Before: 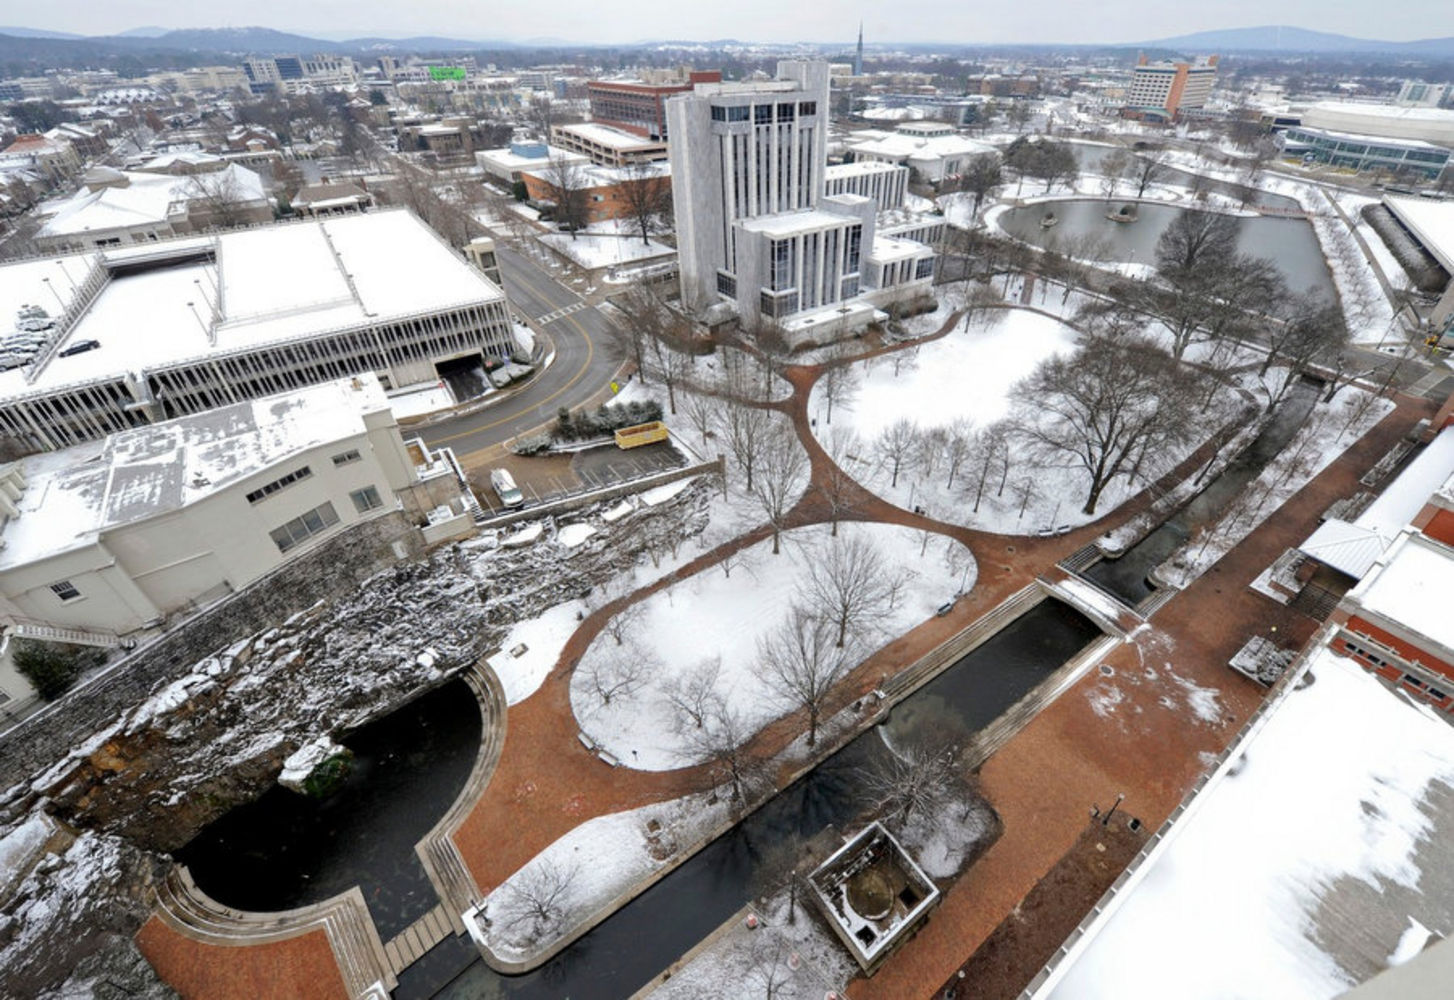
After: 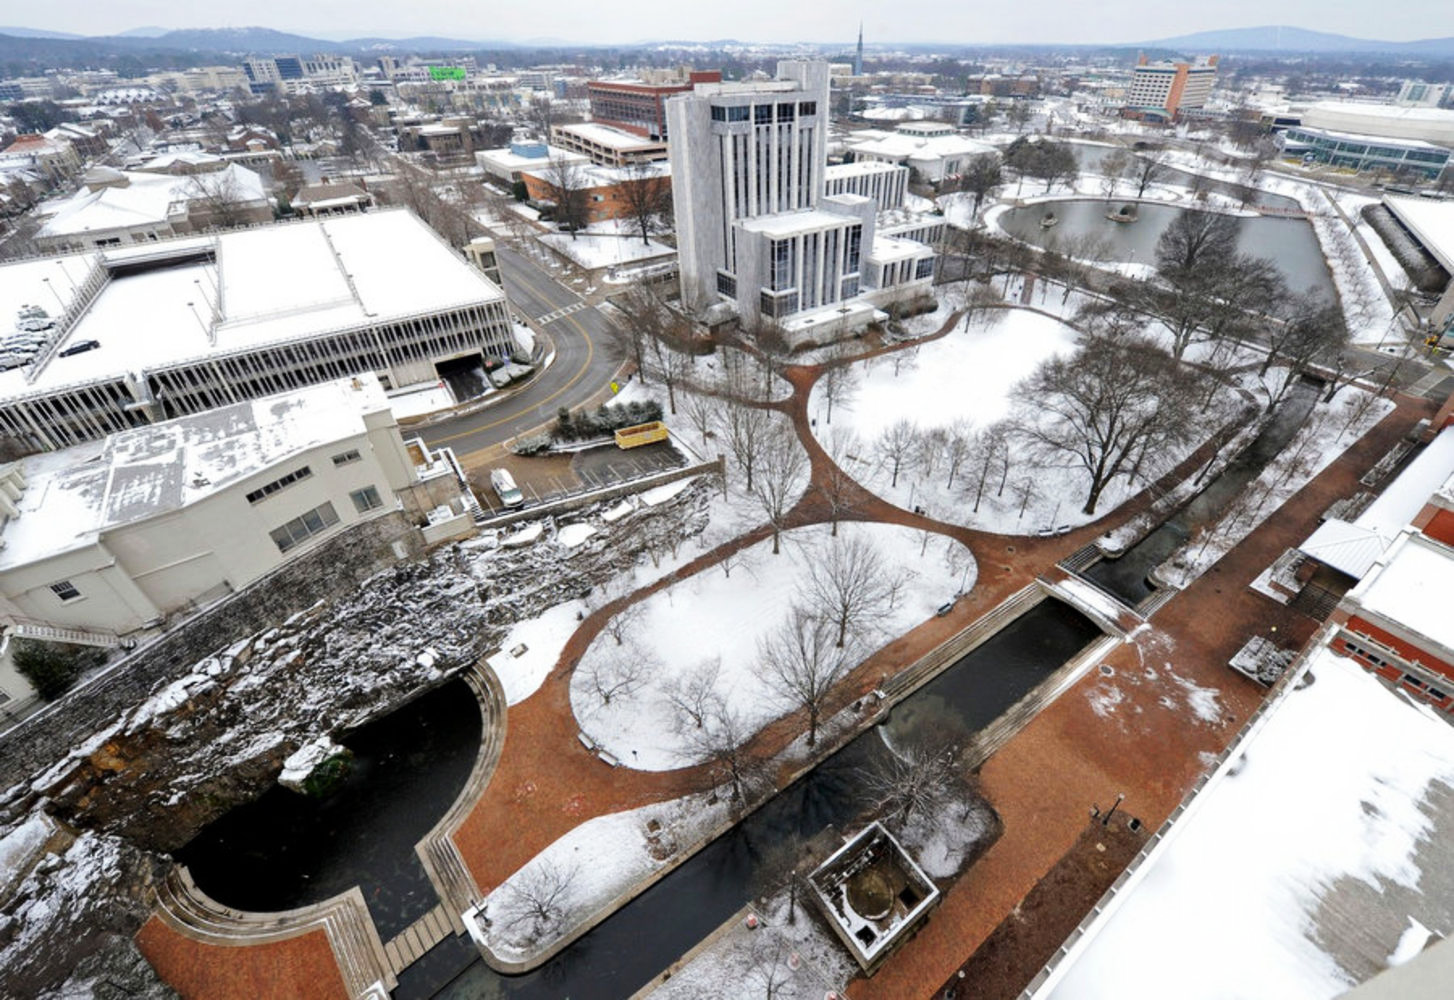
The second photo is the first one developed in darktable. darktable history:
tone curve "[contrast+]": curves: ch0 [(0, 0) (0.08, 0.06) (0.17, 0.14) (0.5, 0.5) (0.83, 0.86) (0.92, 0.94) (1, 1)], preserve colors none | blend: blend mode normal, opacity 100%; mask: uniform (no mask)
